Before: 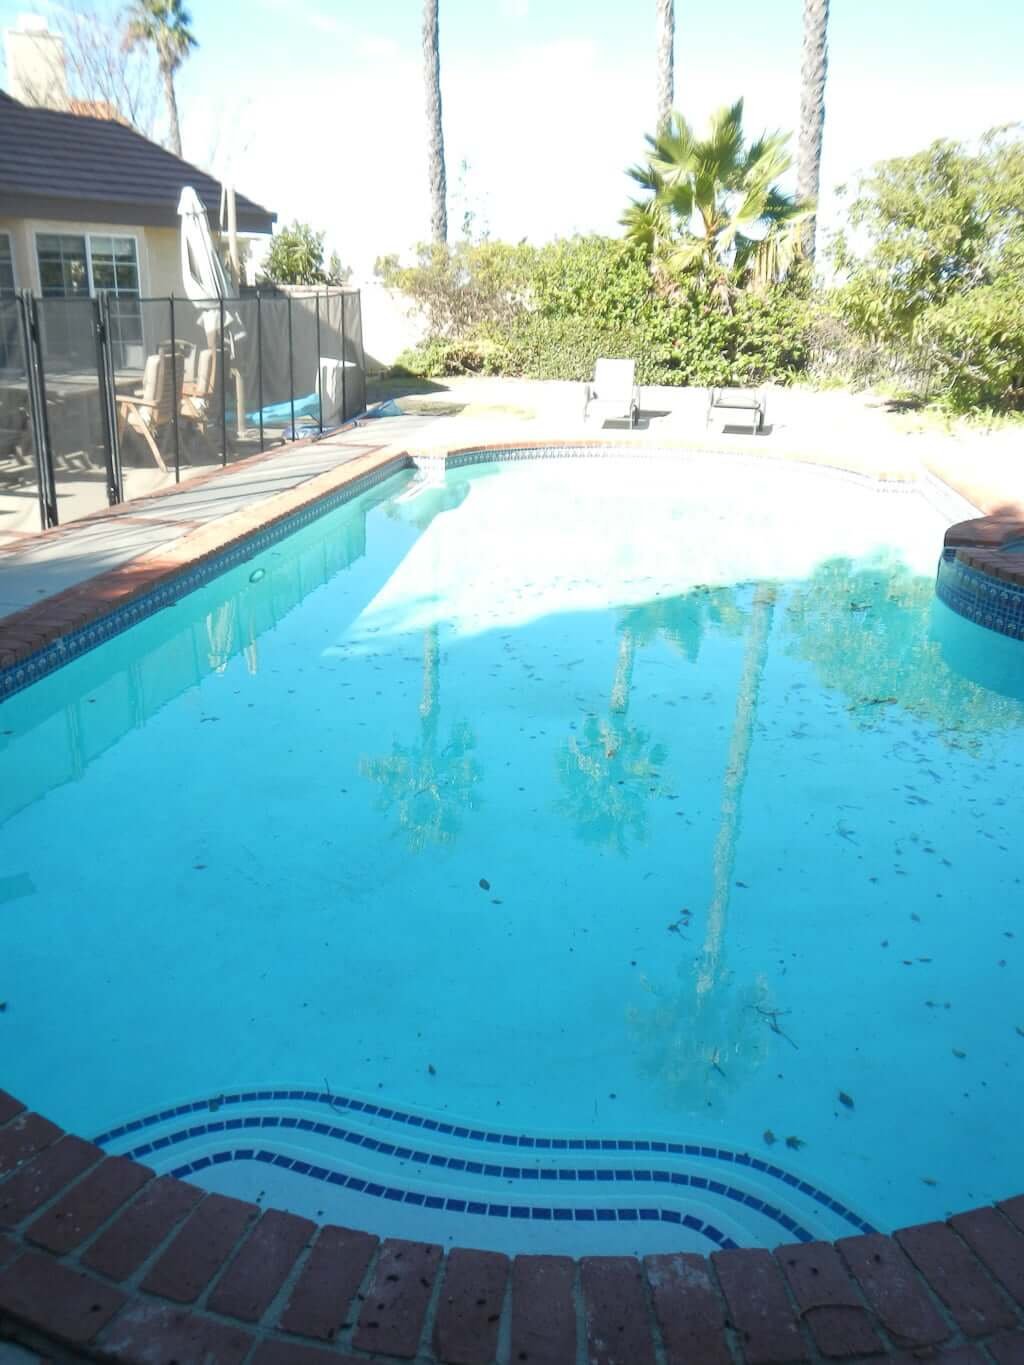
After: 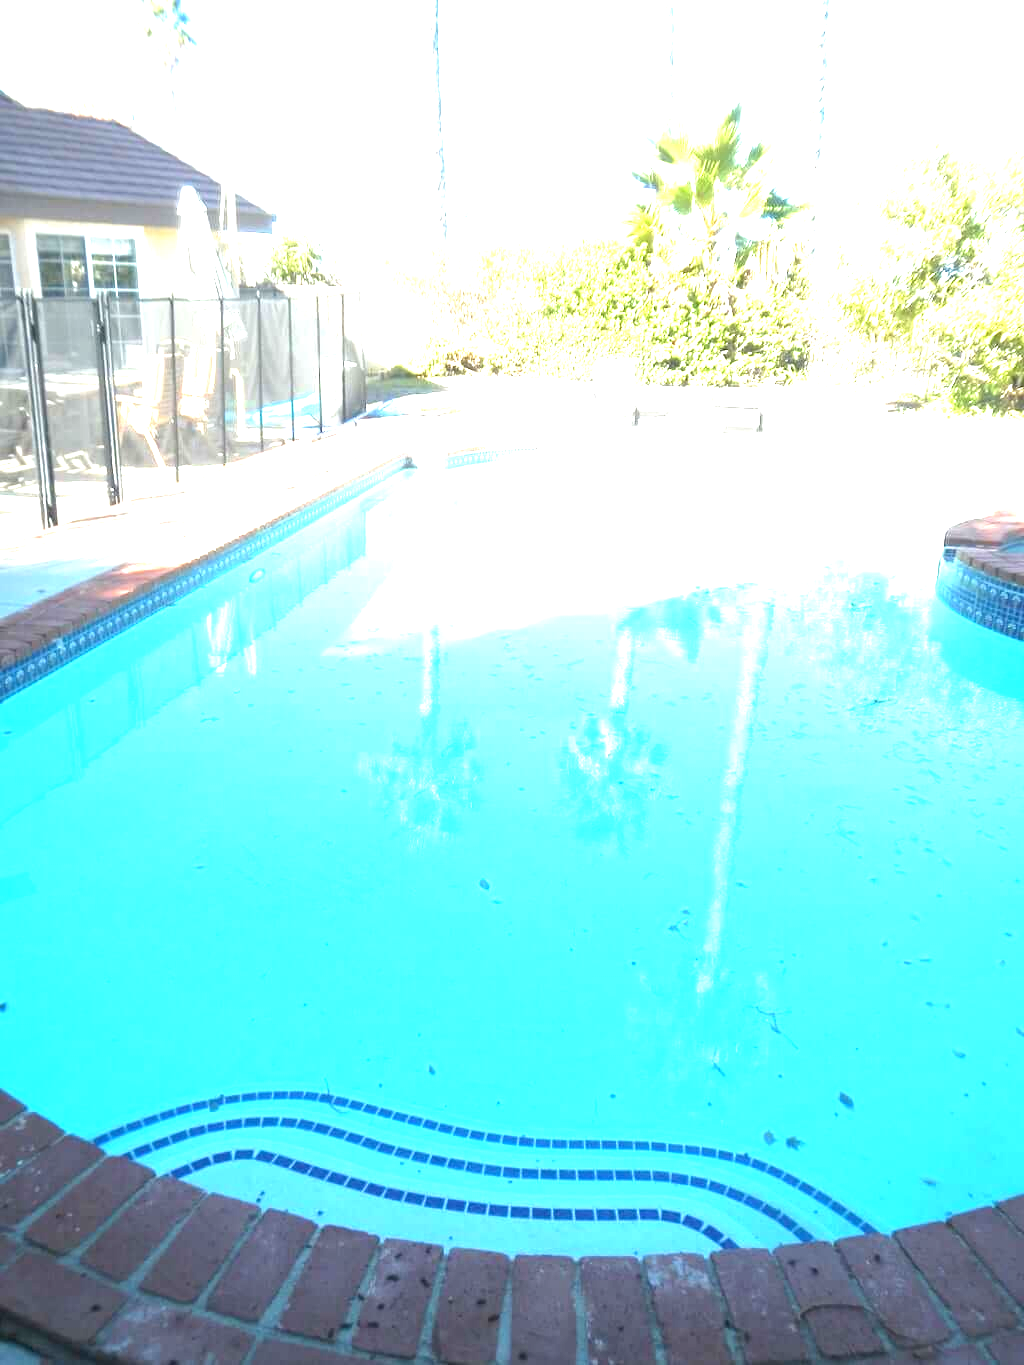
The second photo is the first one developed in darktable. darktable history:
exposure: black level correction 0, exposure 1.9 EV, compensate highlight preservation false
tone equalizer: on, module defaults
